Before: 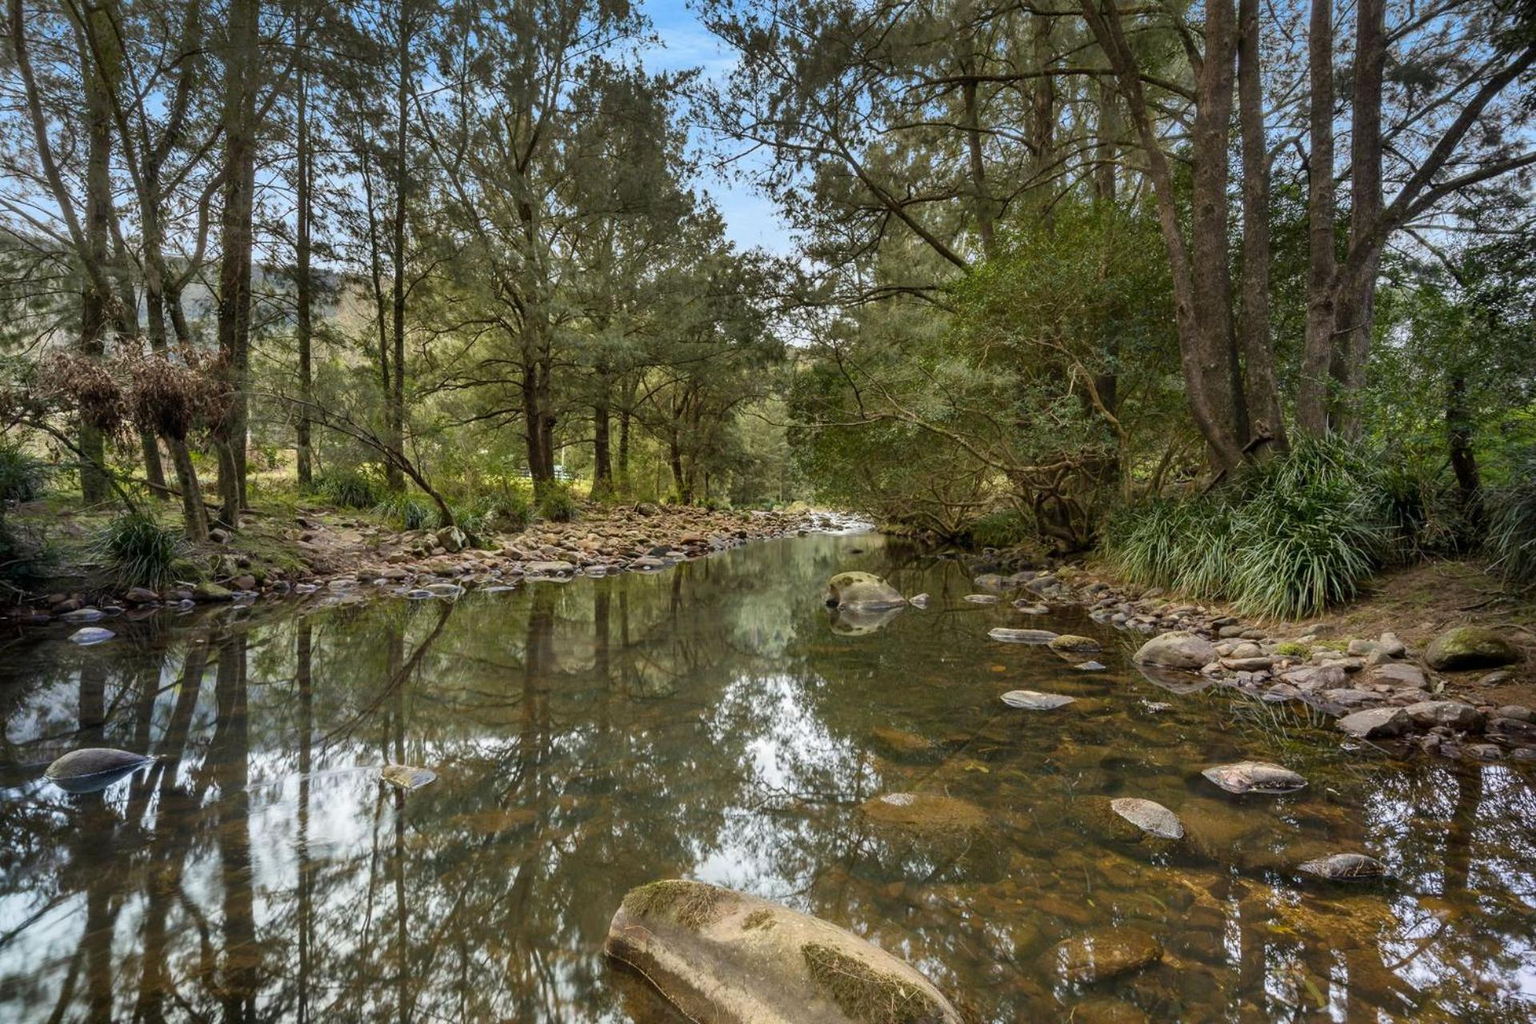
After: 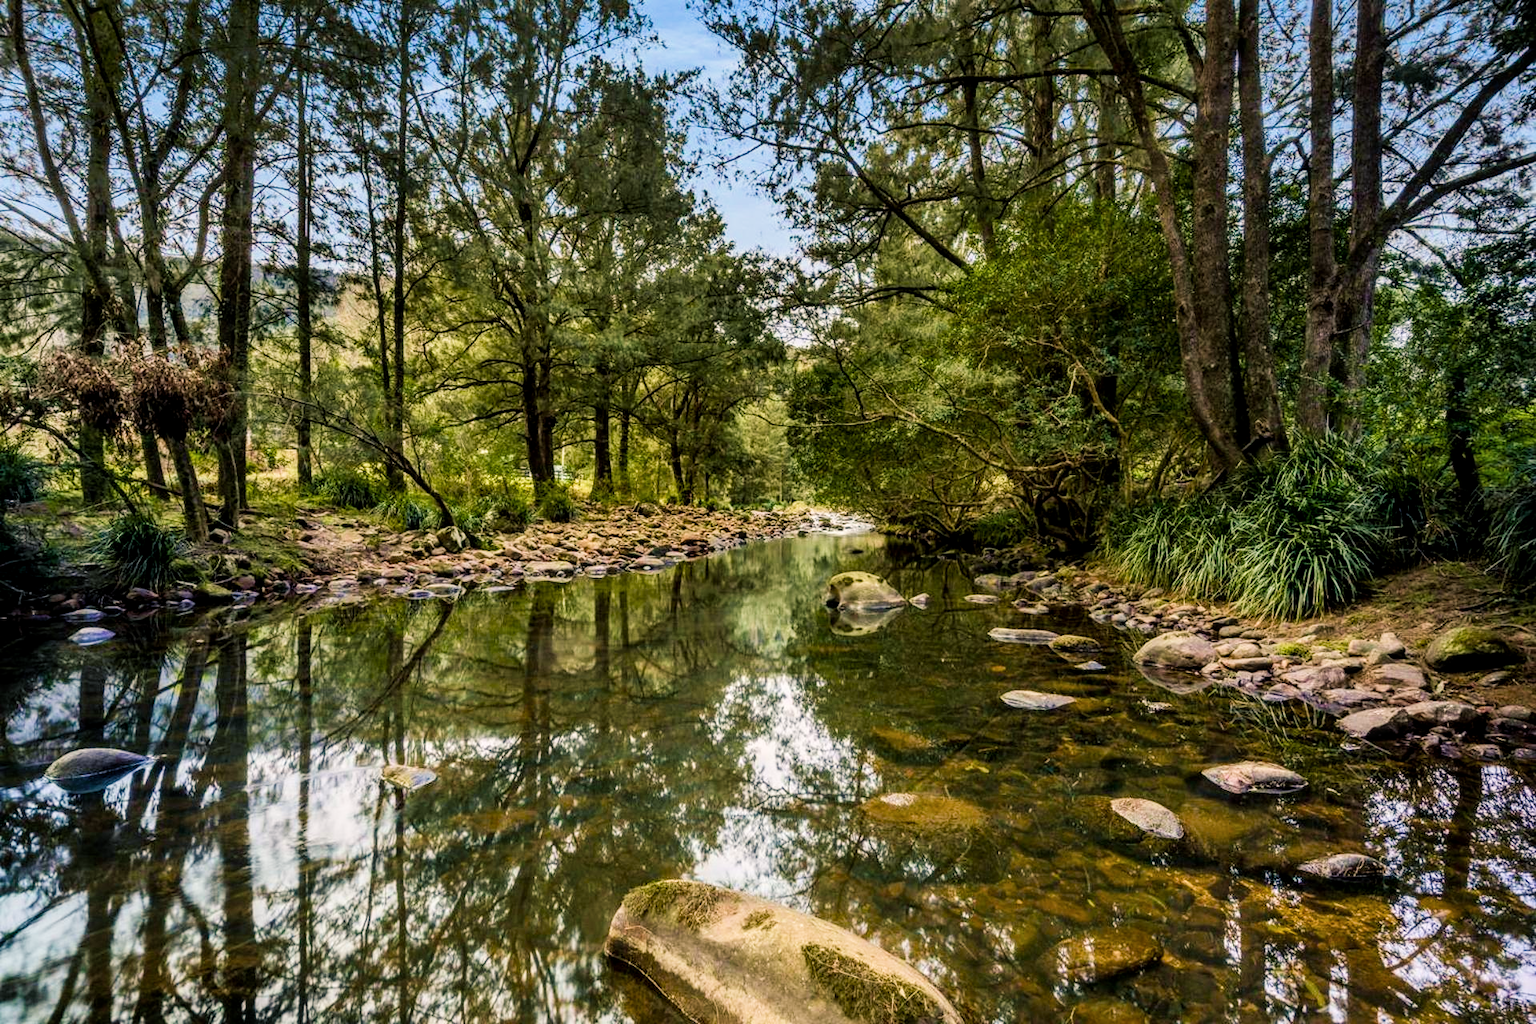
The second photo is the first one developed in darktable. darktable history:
local contrast: on, module defaults
color balance rgb: shadows lift › chroma 4.21%, shadows lift › hue 252.22°, highlights gain › chroma 1.36%, highlights gain › hue 50.24°, perceptual saturation grading › mid-tones 6.33%, perceptual saturation grading › shadows 72.44%, perceptual brilliance grading › highlights 11.59%, contrast 5.05%
filmic rgb: black relative exposure -7.65 EV, white relative exposure 4.56 EV, hardness 3.61
tone equalizer: -8 EV -0.417 EV, -7 EV -0.389 EV, -6 EV -0.333 EV, -5 EV -0.222 EV, -3 EV 0.222 EV, -2 EV 0.333 EV, -1 EV 0.389 EV, +0 EV 0.417 EV, edges refinement/feathering 500, mask exposure compensation -1.57 EV, preserve details no
velvia: strength 40%
